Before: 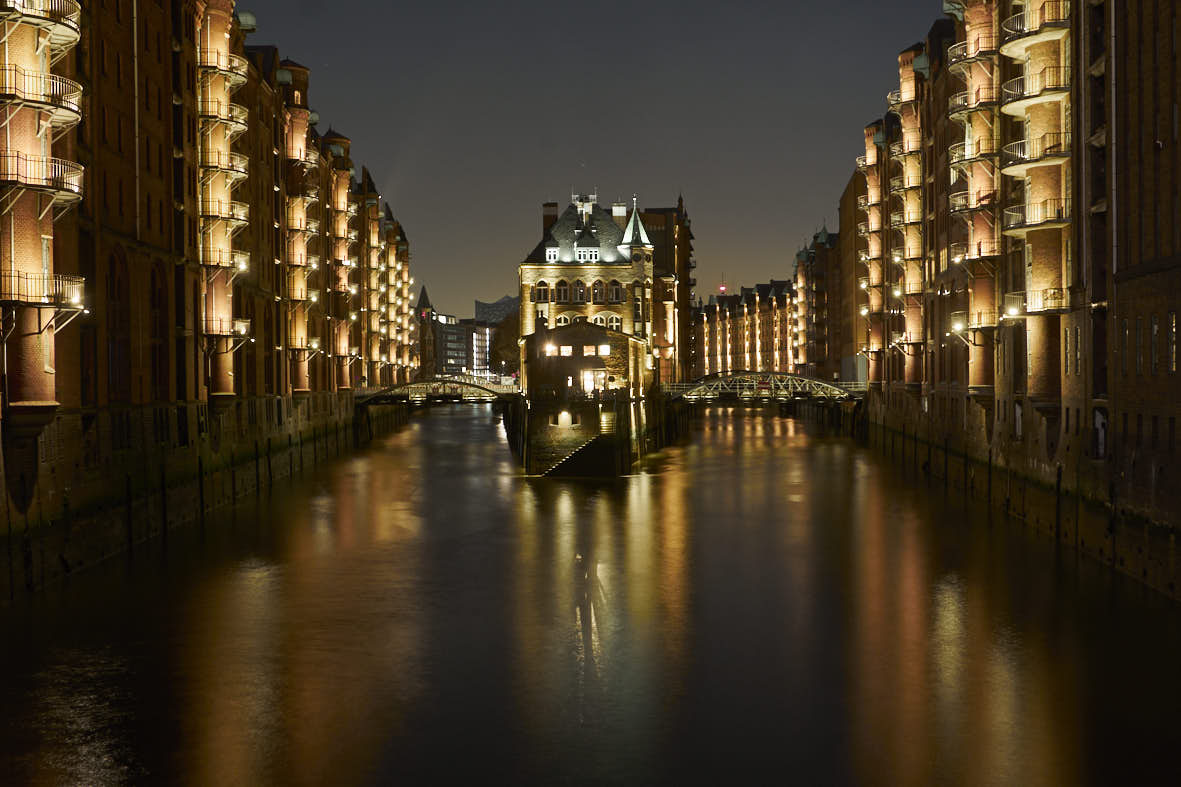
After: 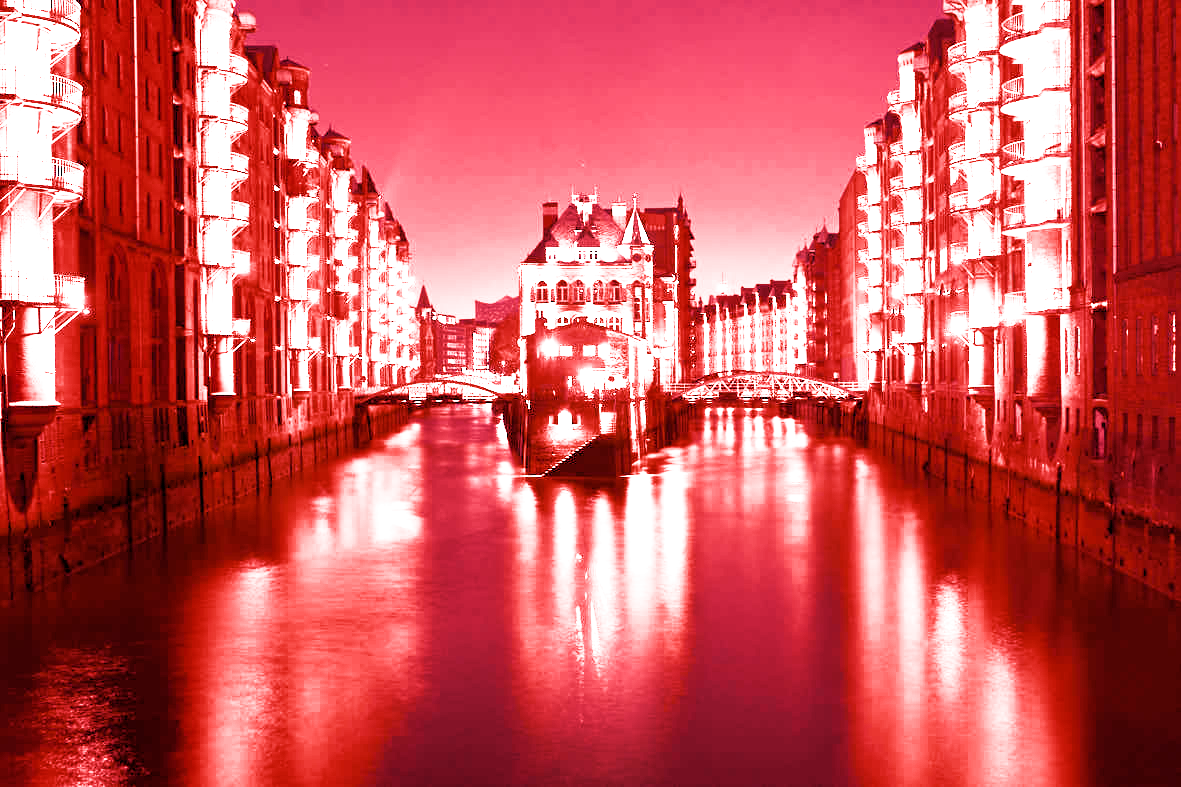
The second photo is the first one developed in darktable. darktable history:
filmic rgb: black relative exposure -8.79 EV, white relative exposure 4.98 EV, threshold 3 EV, target black luminance 0%, hardness 3.77, latitude 66.33%, contrast 0.822, shadows ↔ highlights balance 20%, color science v5 (2021), contrast in shadows safe, contrast in highlights safe, enable highlight reconstruction true
white balance: red 4.26, blue 1.802
